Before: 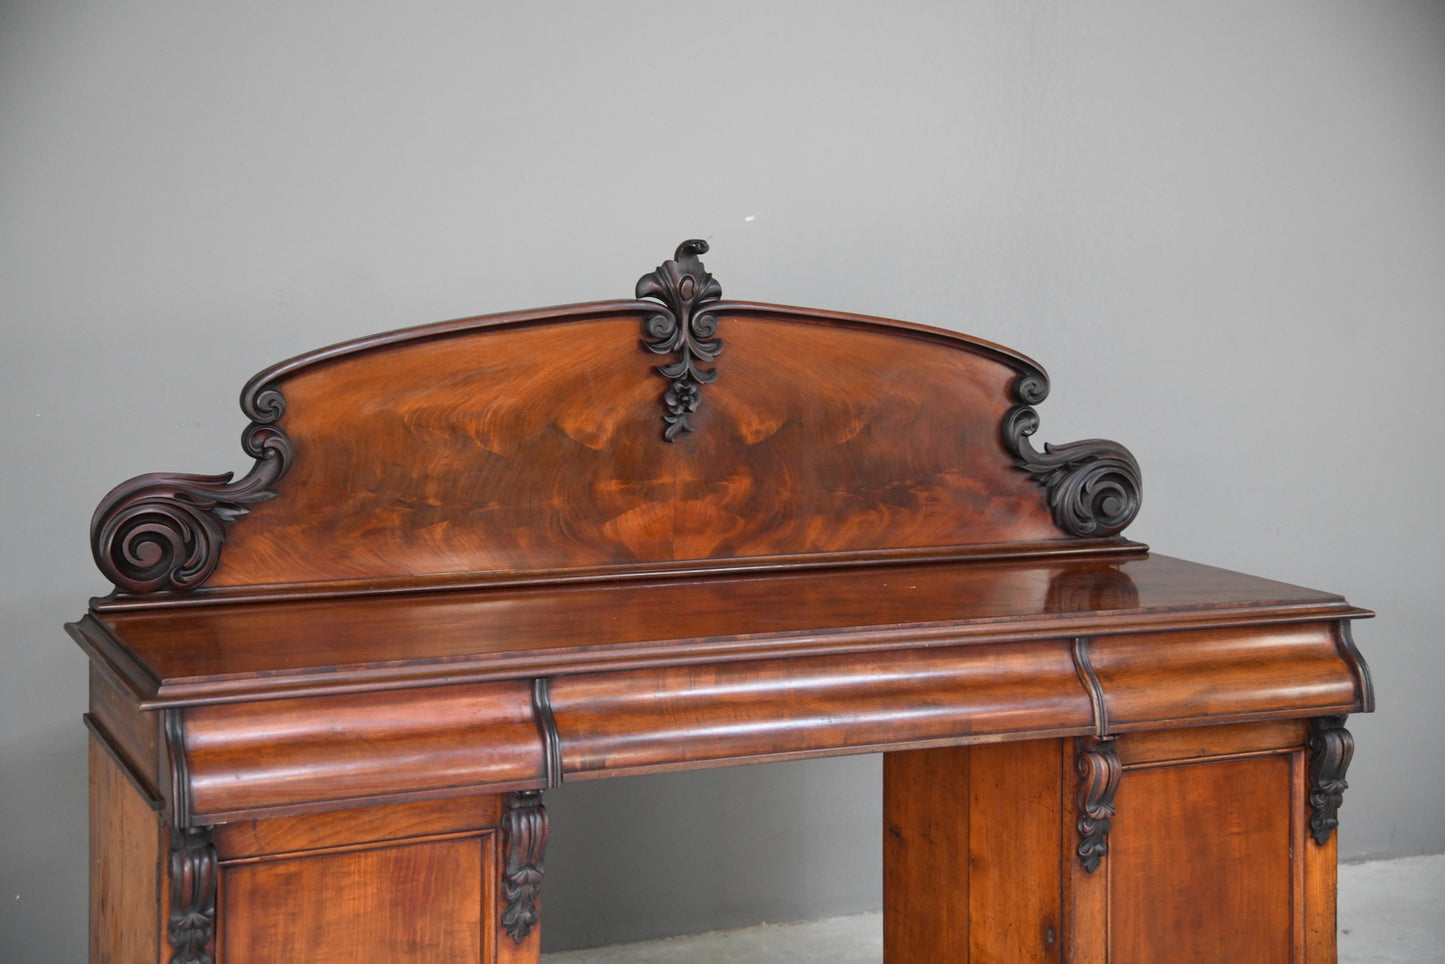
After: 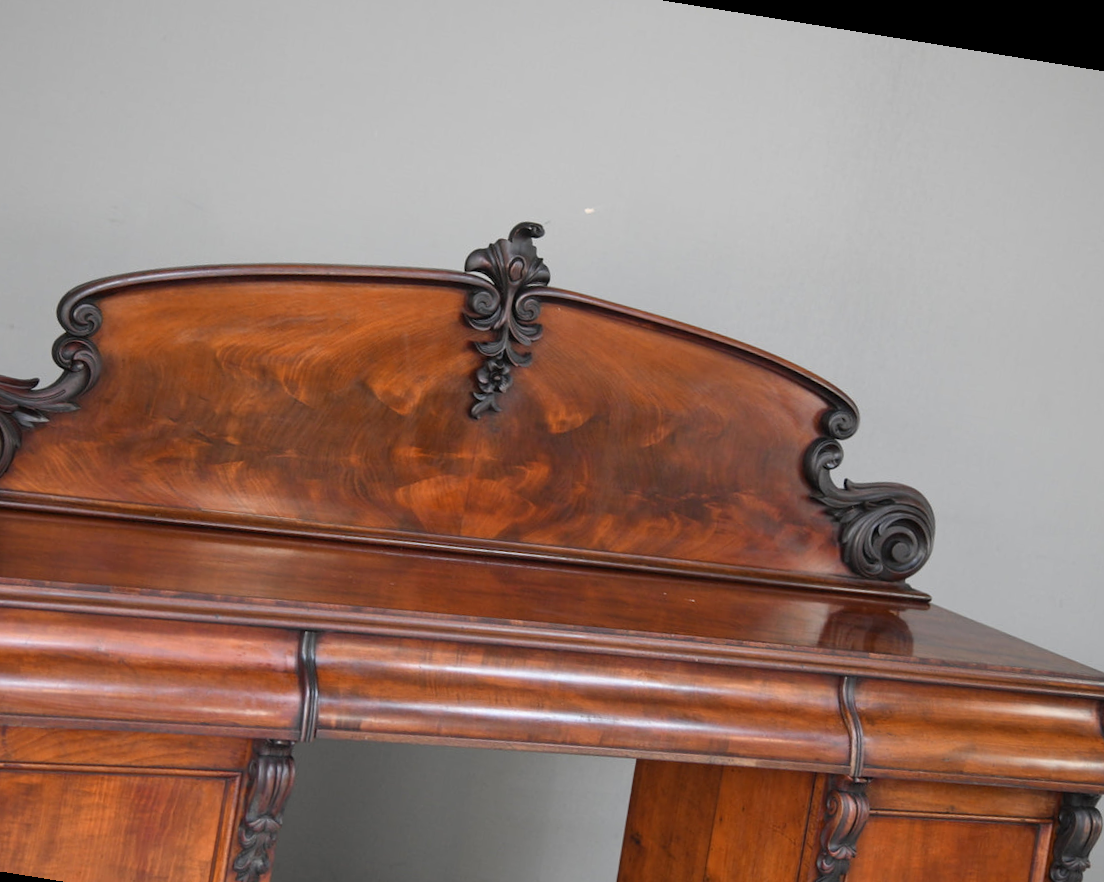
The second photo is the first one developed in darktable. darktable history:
crop and rotate: left 17.046%, top 10.659%, right 12.989%, bottom 14.553%
rotate and perspective: rotation 9.12°, automatic cropping off
